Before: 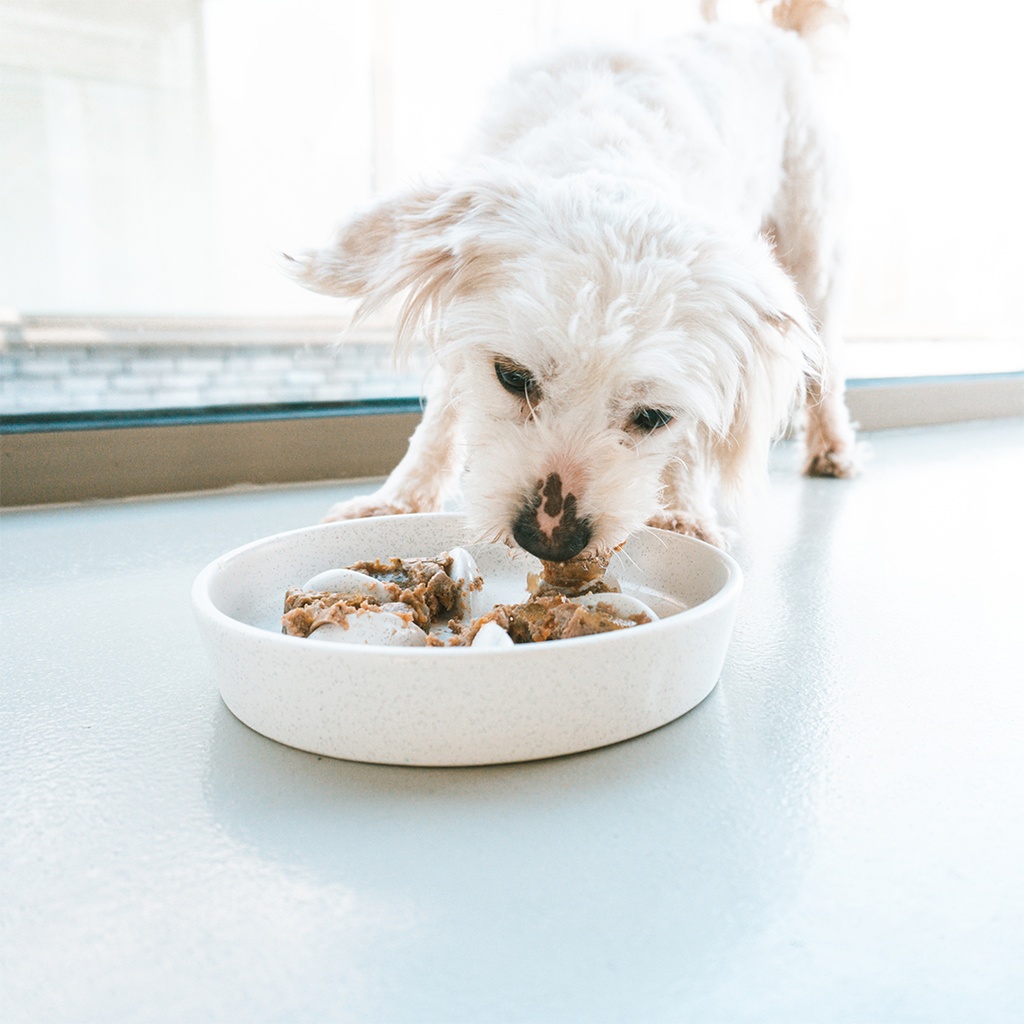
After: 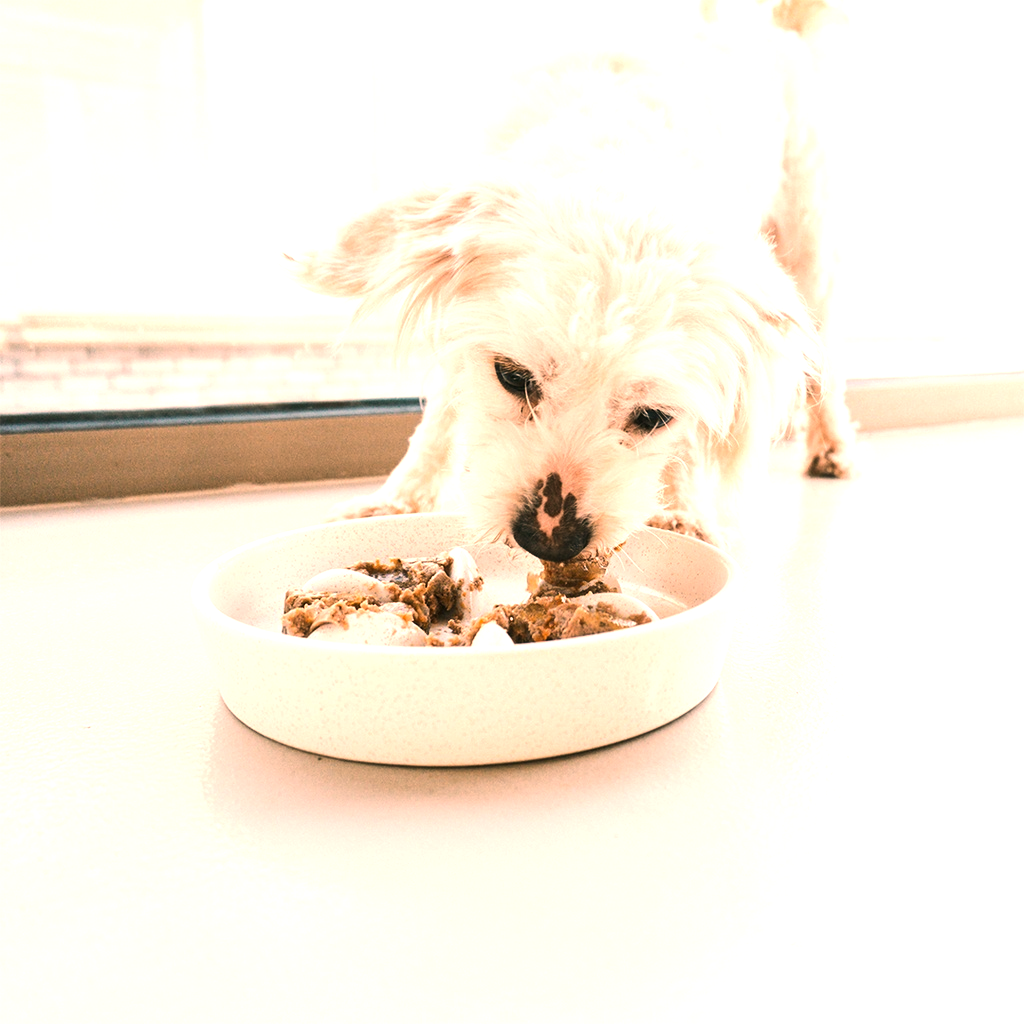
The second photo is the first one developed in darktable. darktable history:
tone equalizer: -8 EV -0.75 EV, -7 EV -0.7 EV, -6 EV -0.6 EV, -5 EV -0.4 EV, -3 EV 0.4 EV, -2 EV 0.6 EV, -1 EV 0.7 EV, +0 EV 0.75 EV, edges refinement/feathering 500, mask exposure compensation -1.57 EV, preserve details no
color correction: highlights a* 21.88, highlights b* 22.25
